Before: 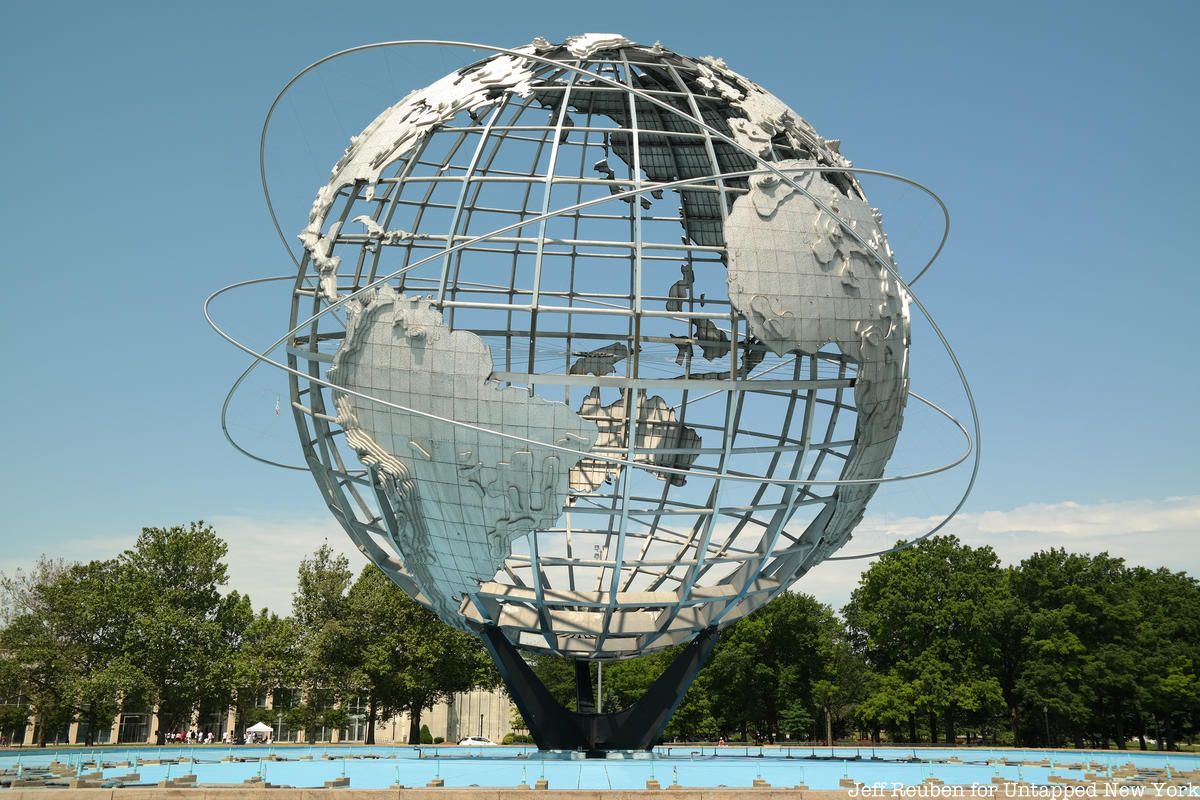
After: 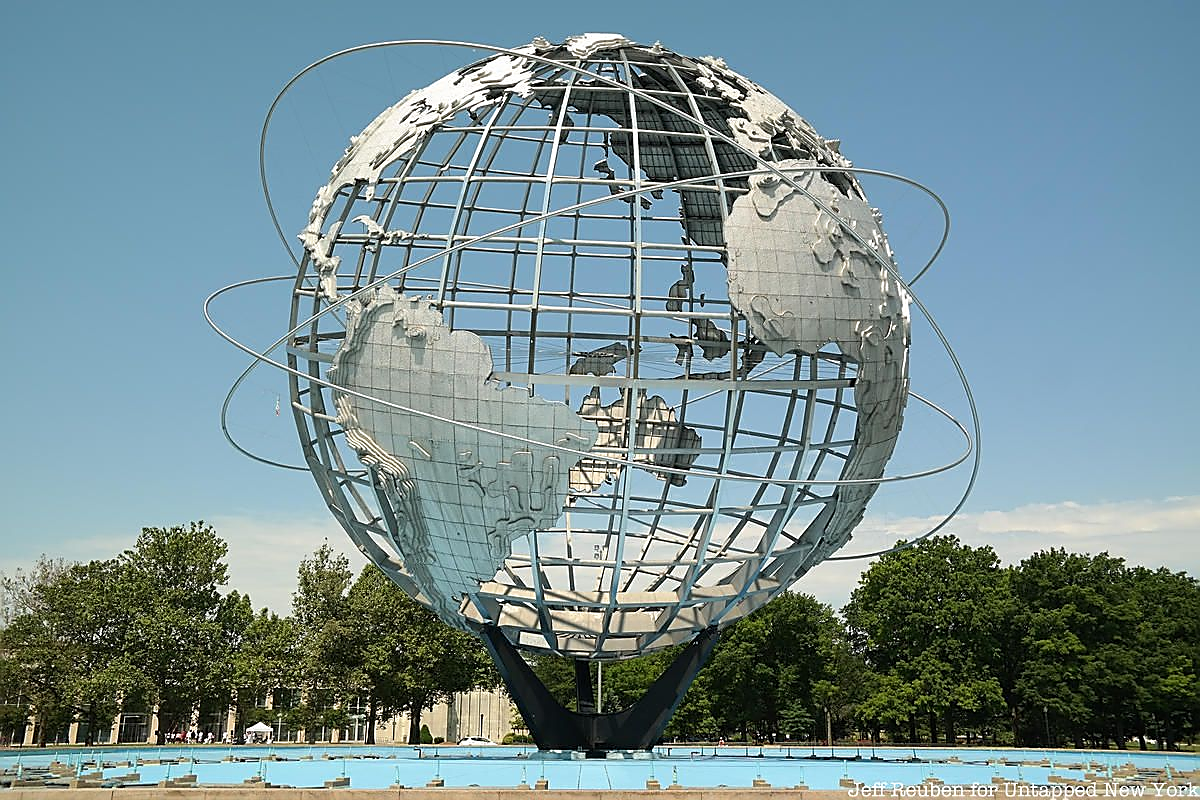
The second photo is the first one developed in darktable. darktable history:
sharpen: radius 1.425, amount 1.236, threshold 0.659
